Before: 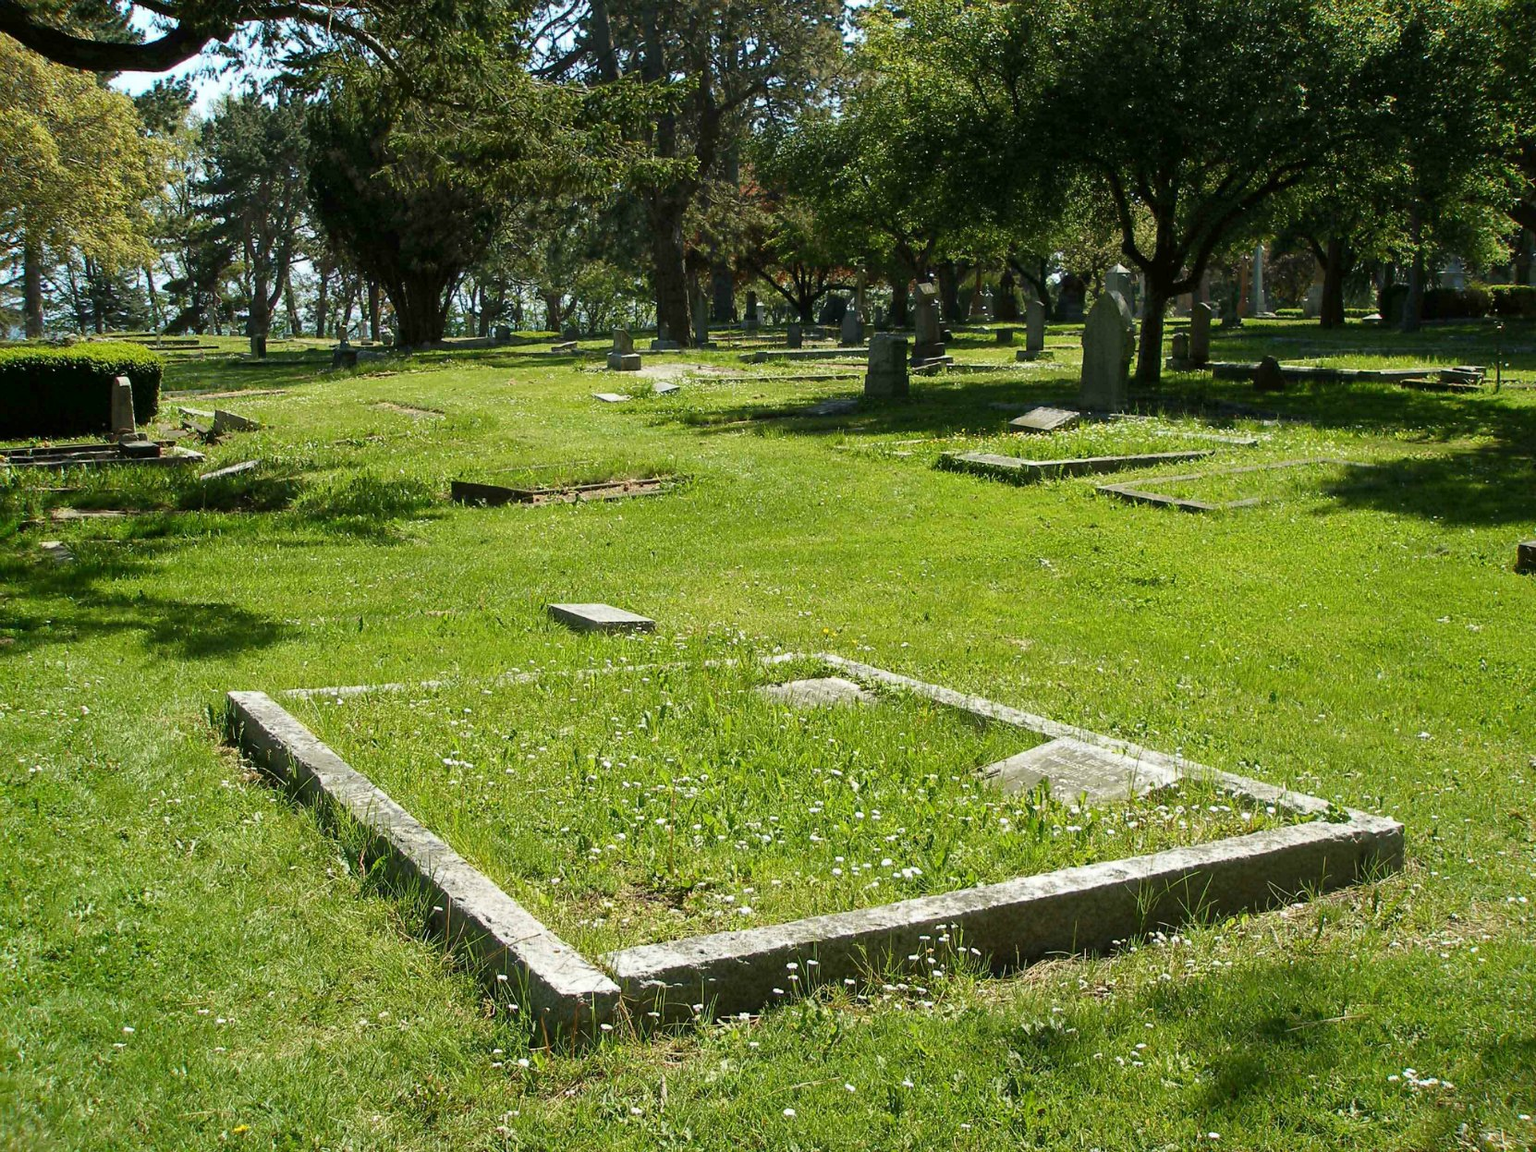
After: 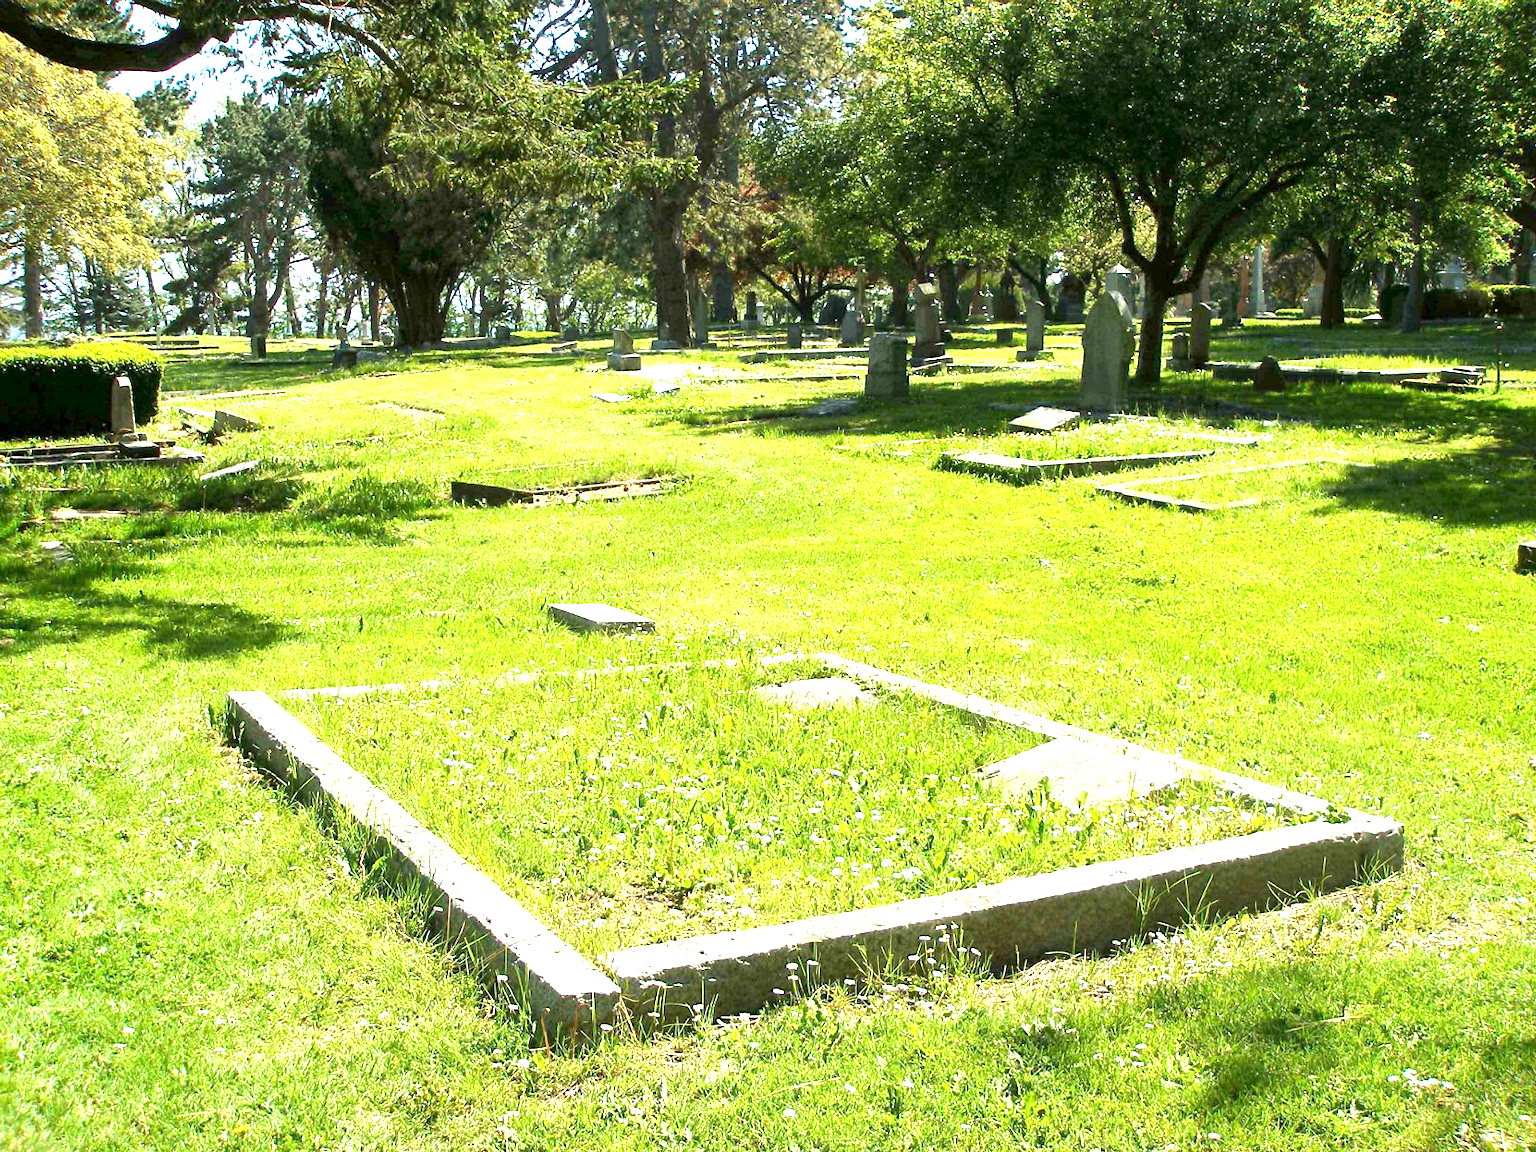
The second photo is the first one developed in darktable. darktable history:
exposure: black level correction 0.001, exposure 1.726 EV, compensate highlight preservation false
